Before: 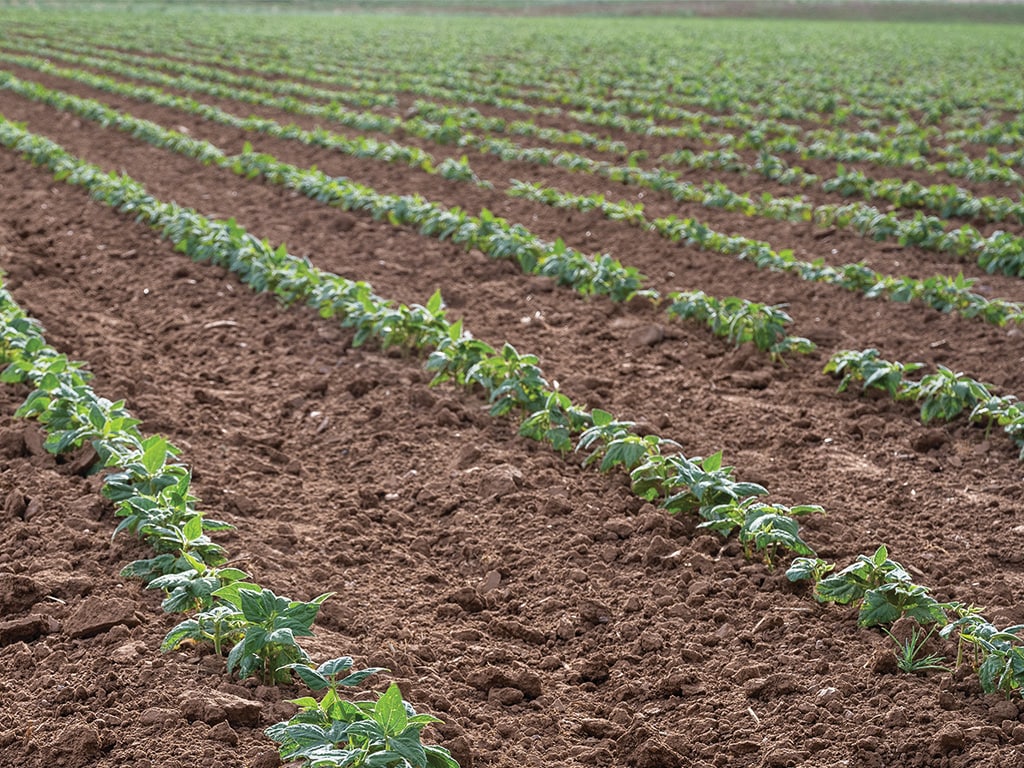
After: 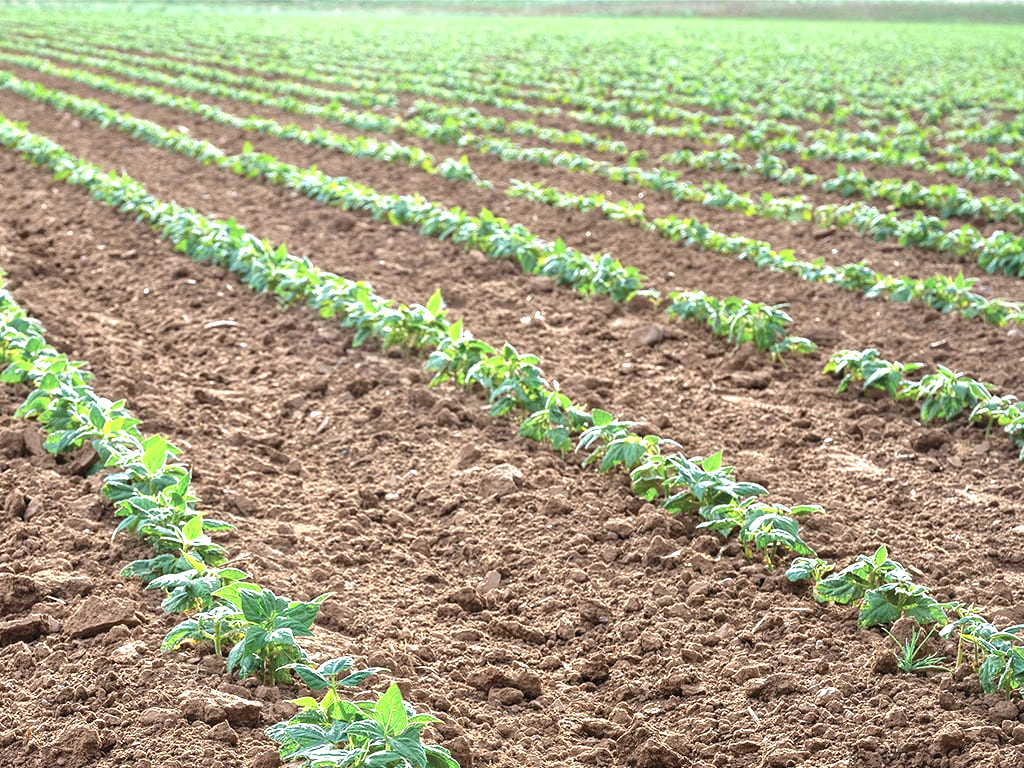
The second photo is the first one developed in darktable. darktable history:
color correction: highlights a* -6.63, highlights b* 0.542
exposure: black level correction 0, exposure 1.2 EV, compensate highlight preservation false
